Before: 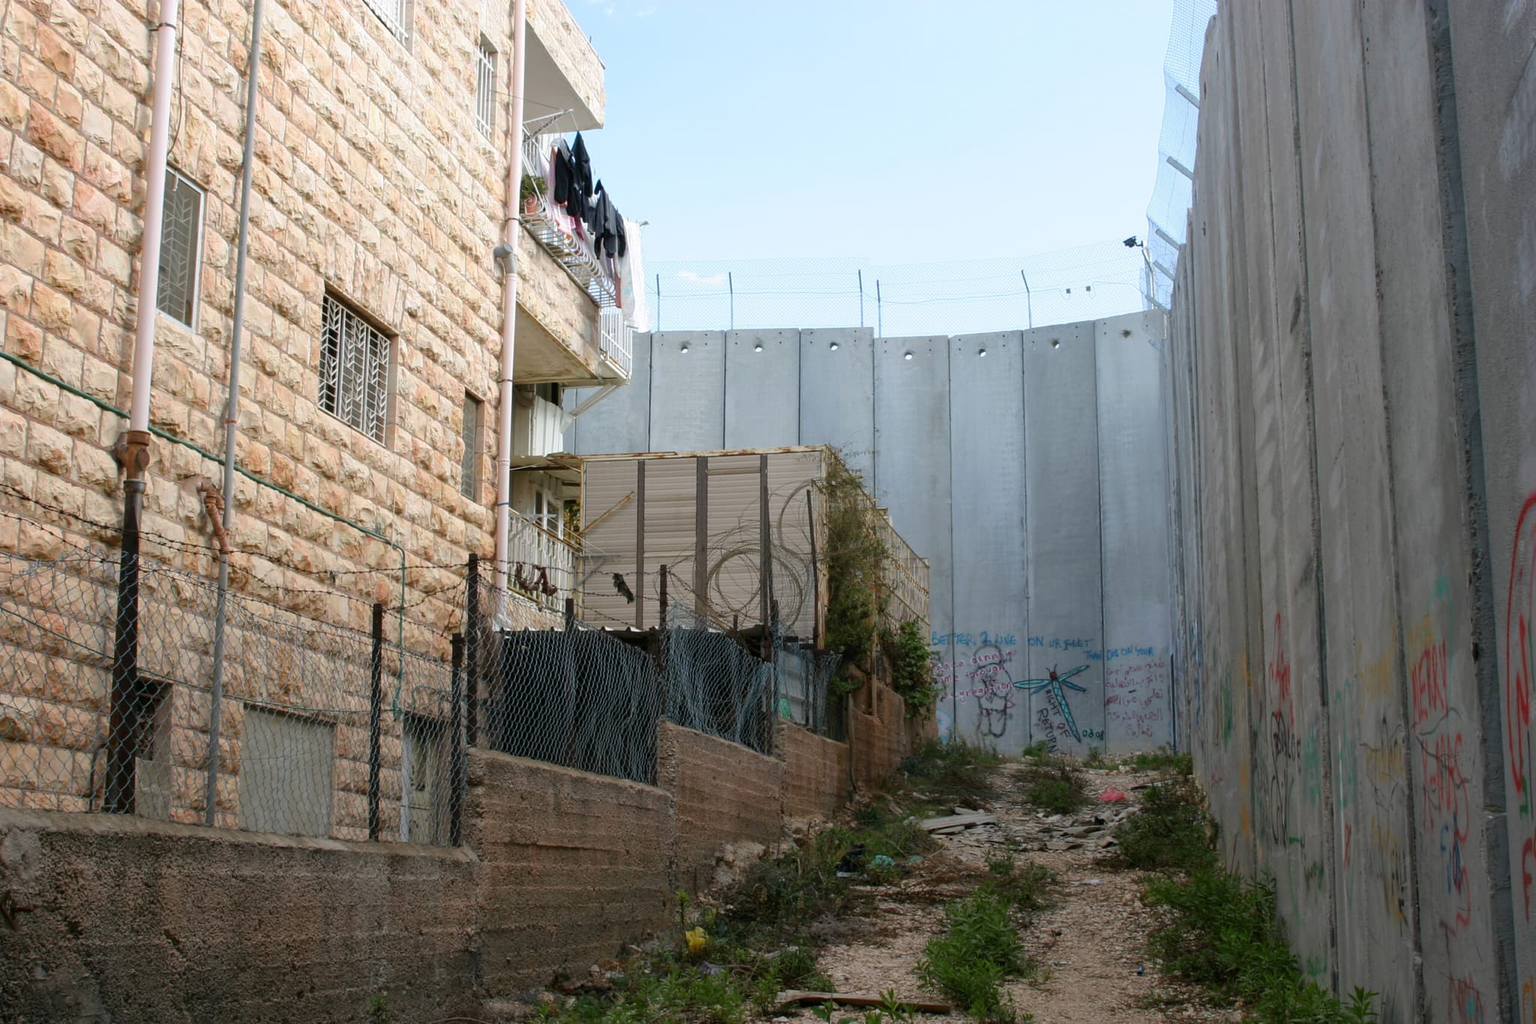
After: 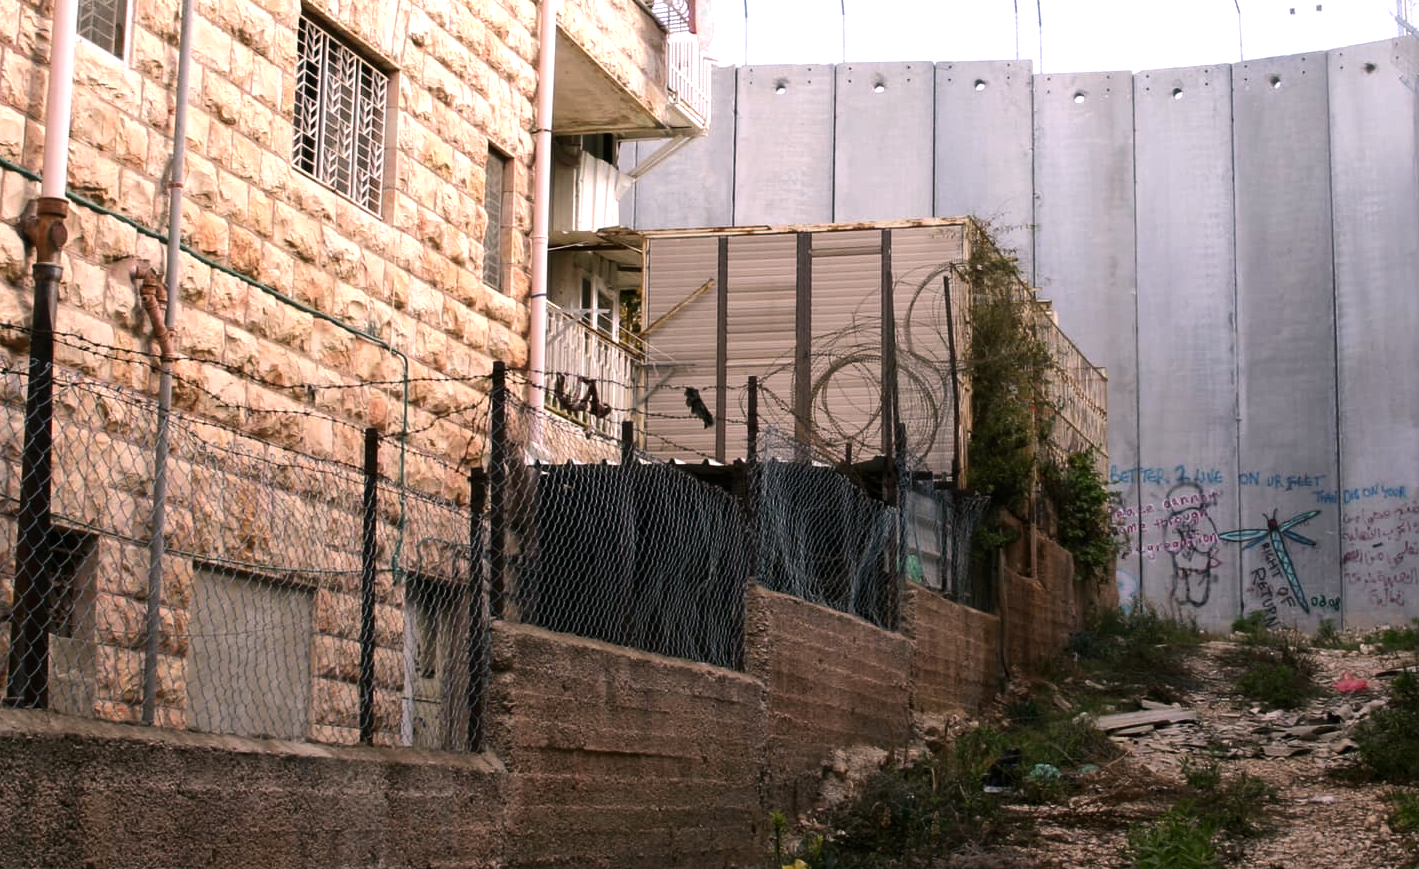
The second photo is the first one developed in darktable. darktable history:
color correction: highlights a* 12.23, highlights b* 5.41
tone equalizer: -8 EV -0.75 EV, -7 EV -0.7 EV, -6 EV -0.6 EV, -5 EV -0.4 EV, -3 EV 0.4 EV, -2 EV 0.6 EV, -1 EV 0.7 EV, +0 EV 0.75 EV, edges refinement/feathering 500, mask exposure compensation -1.57 EV, preserve details no
crop: left 6.488%, top 27.668%, right 24.183%, bottom 8.656%
